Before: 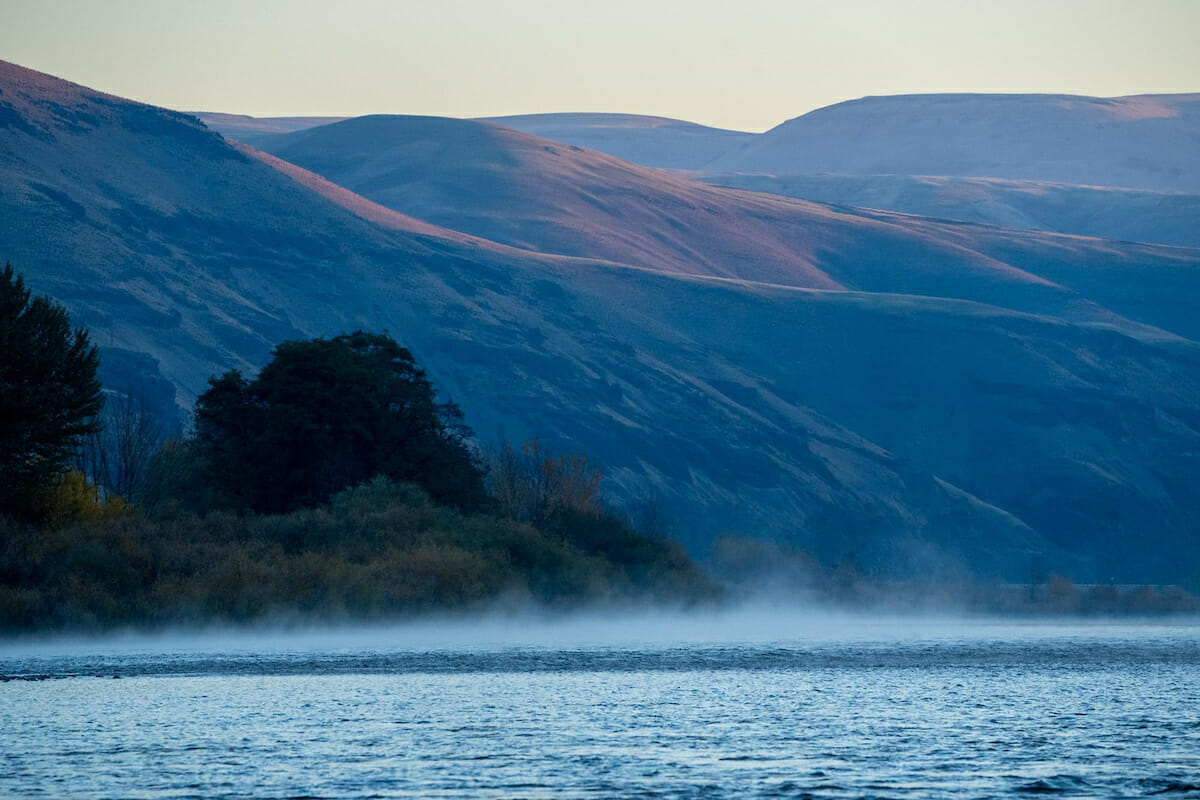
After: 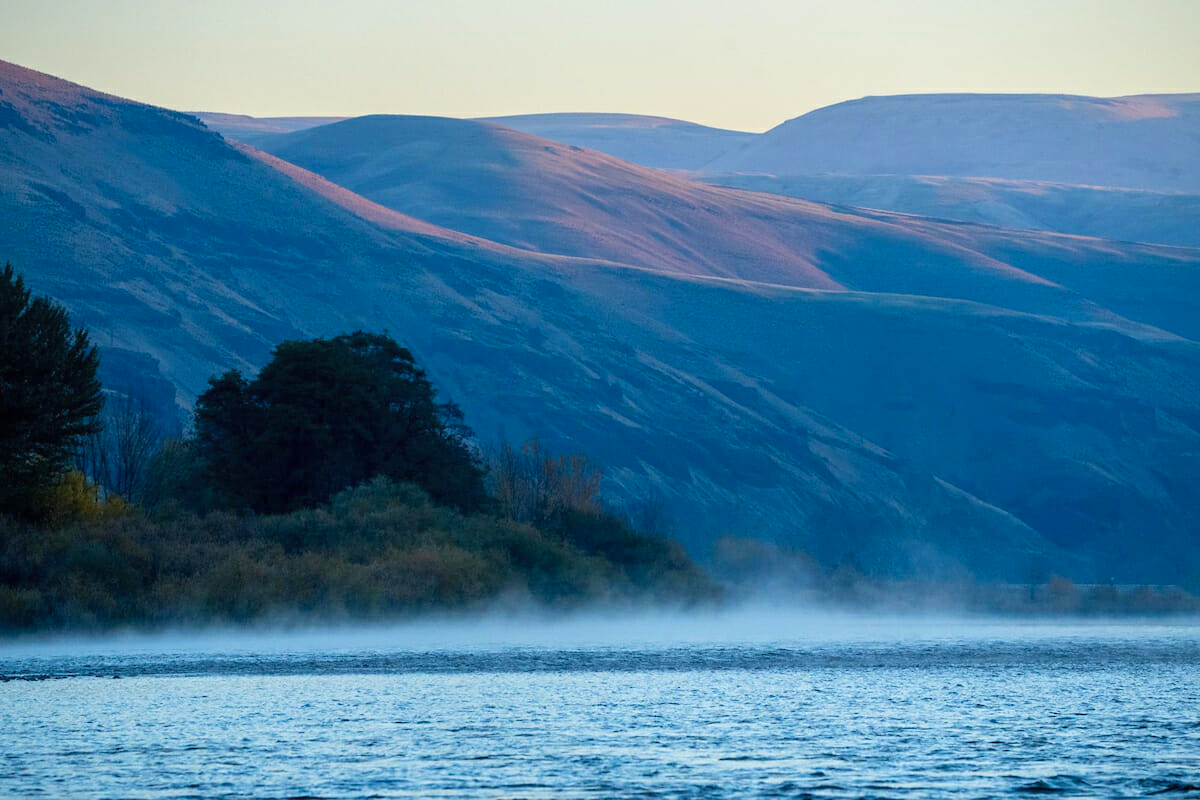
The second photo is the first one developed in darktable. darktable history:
contrast brightness saturation: contrast 0.074, brightness 0.082, saturation 0.178
